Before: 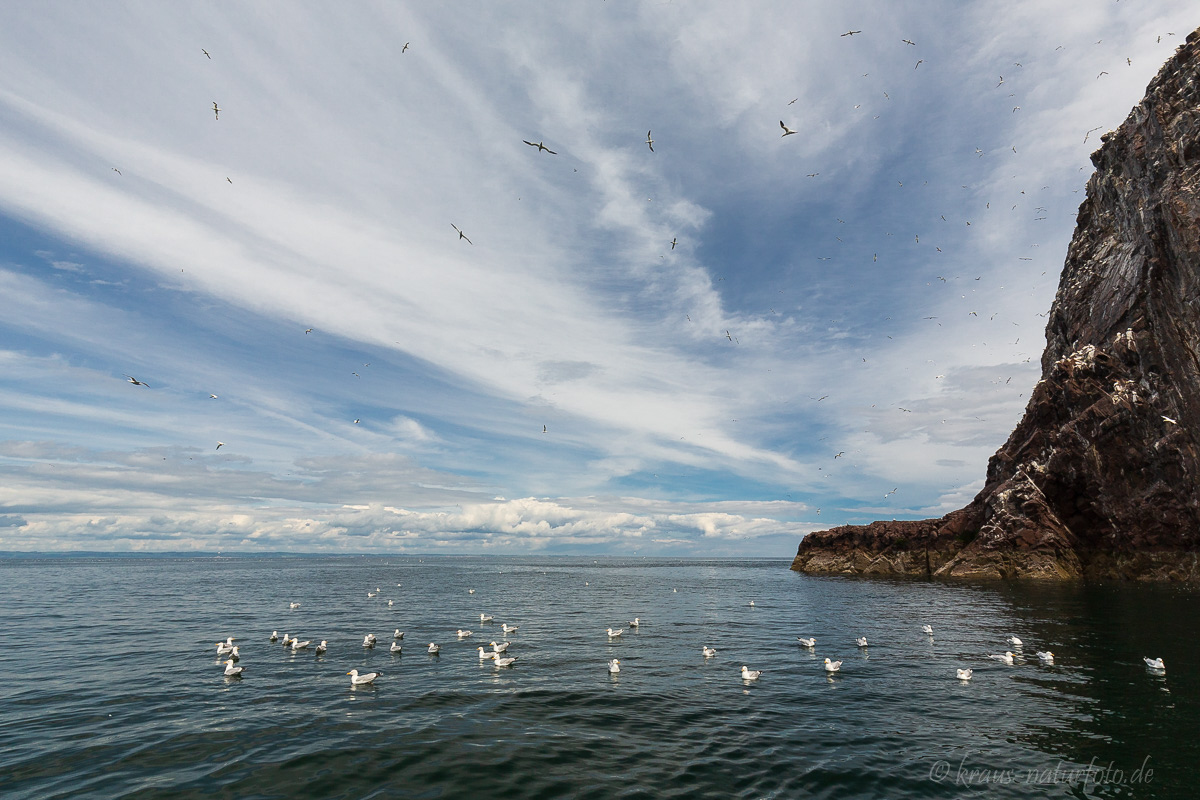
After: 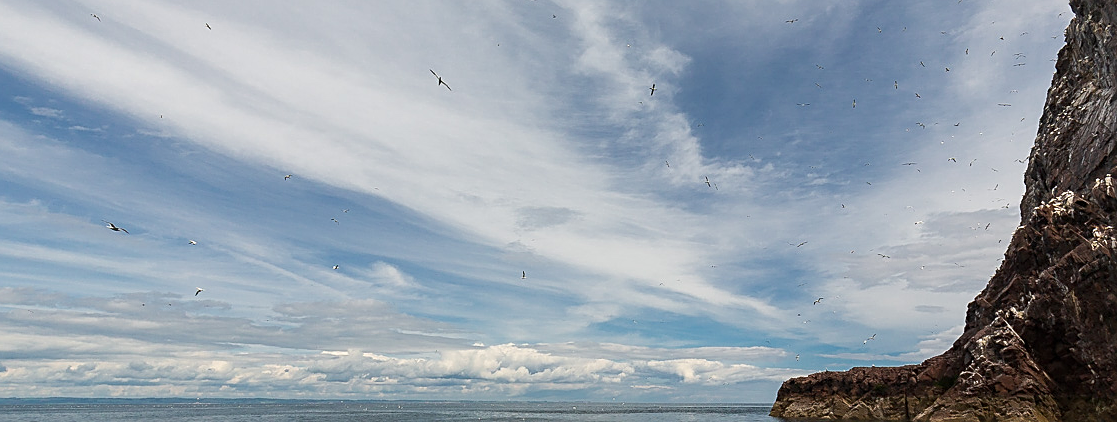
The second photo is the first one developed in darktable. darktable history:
crop: left 1.799%, top 19.307%, right 5.045%, bottom 27.899%
exposure: compensate highlight preservation false
sharpen: on, module defaults
tone equalizer: -7 EV 0.168 EV, -6 EV 0.138 EV, -5 EV 0.12 EV, -4 EV 0.038 EV, -2 EV -0.03 EV, -1 EV -0.036 EV, +0 EV -0.052 EV, mask exposure compensation -0.512 EV
